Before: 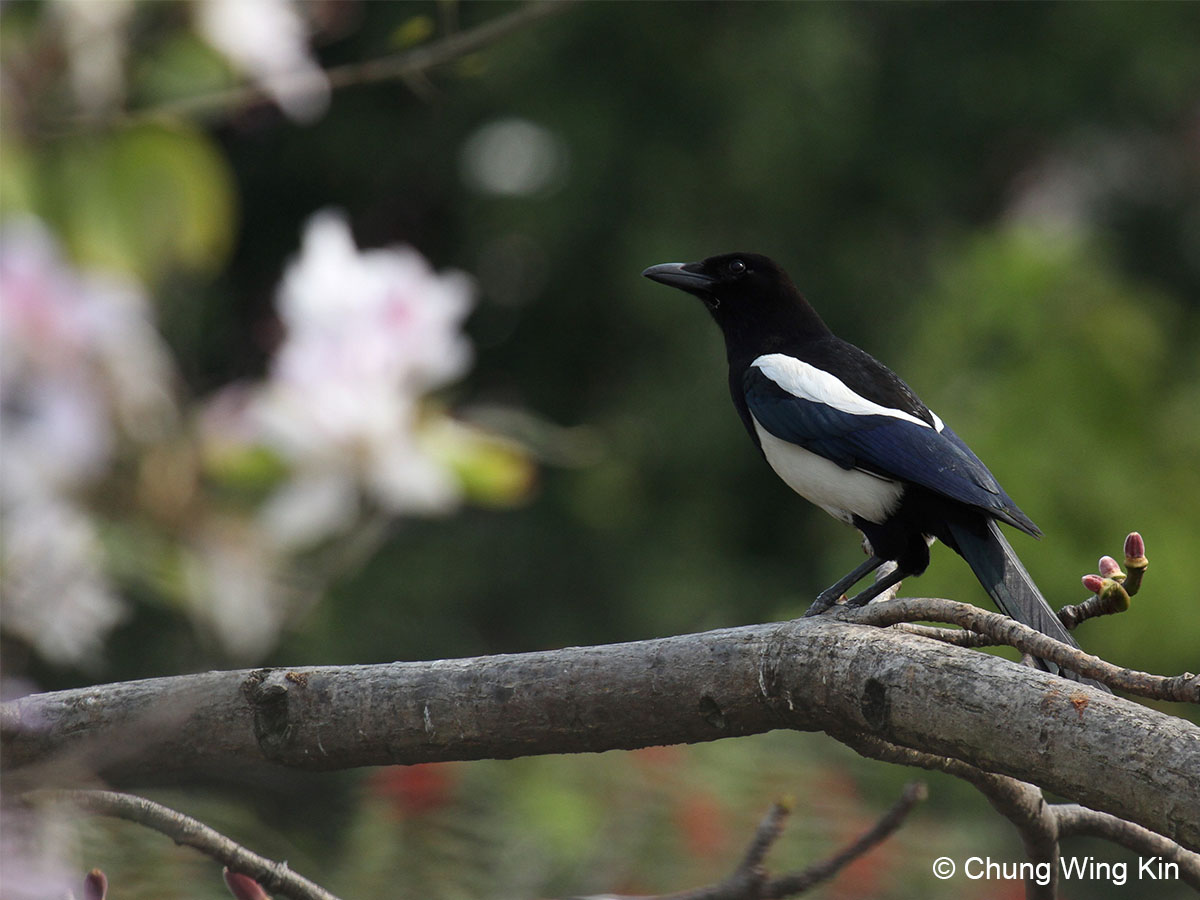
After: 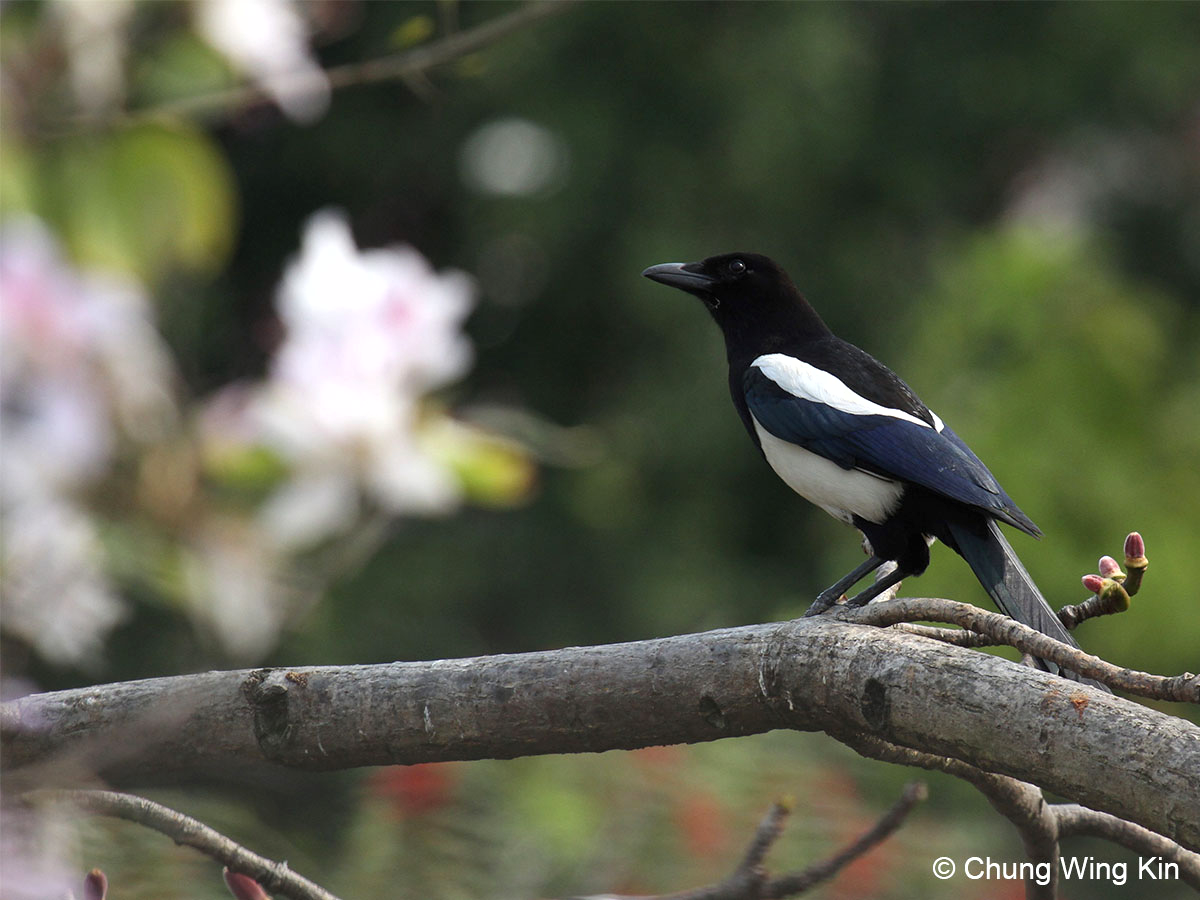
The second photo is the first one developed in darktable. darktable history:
exposure: exposure 0.3 EV, compensate highlight preservation false
levels: levels [0, 0.498, 0.996]
shadows and highlights: radius 125.46, shadows 21.19, highlights -21.19, low approximation 0.01
